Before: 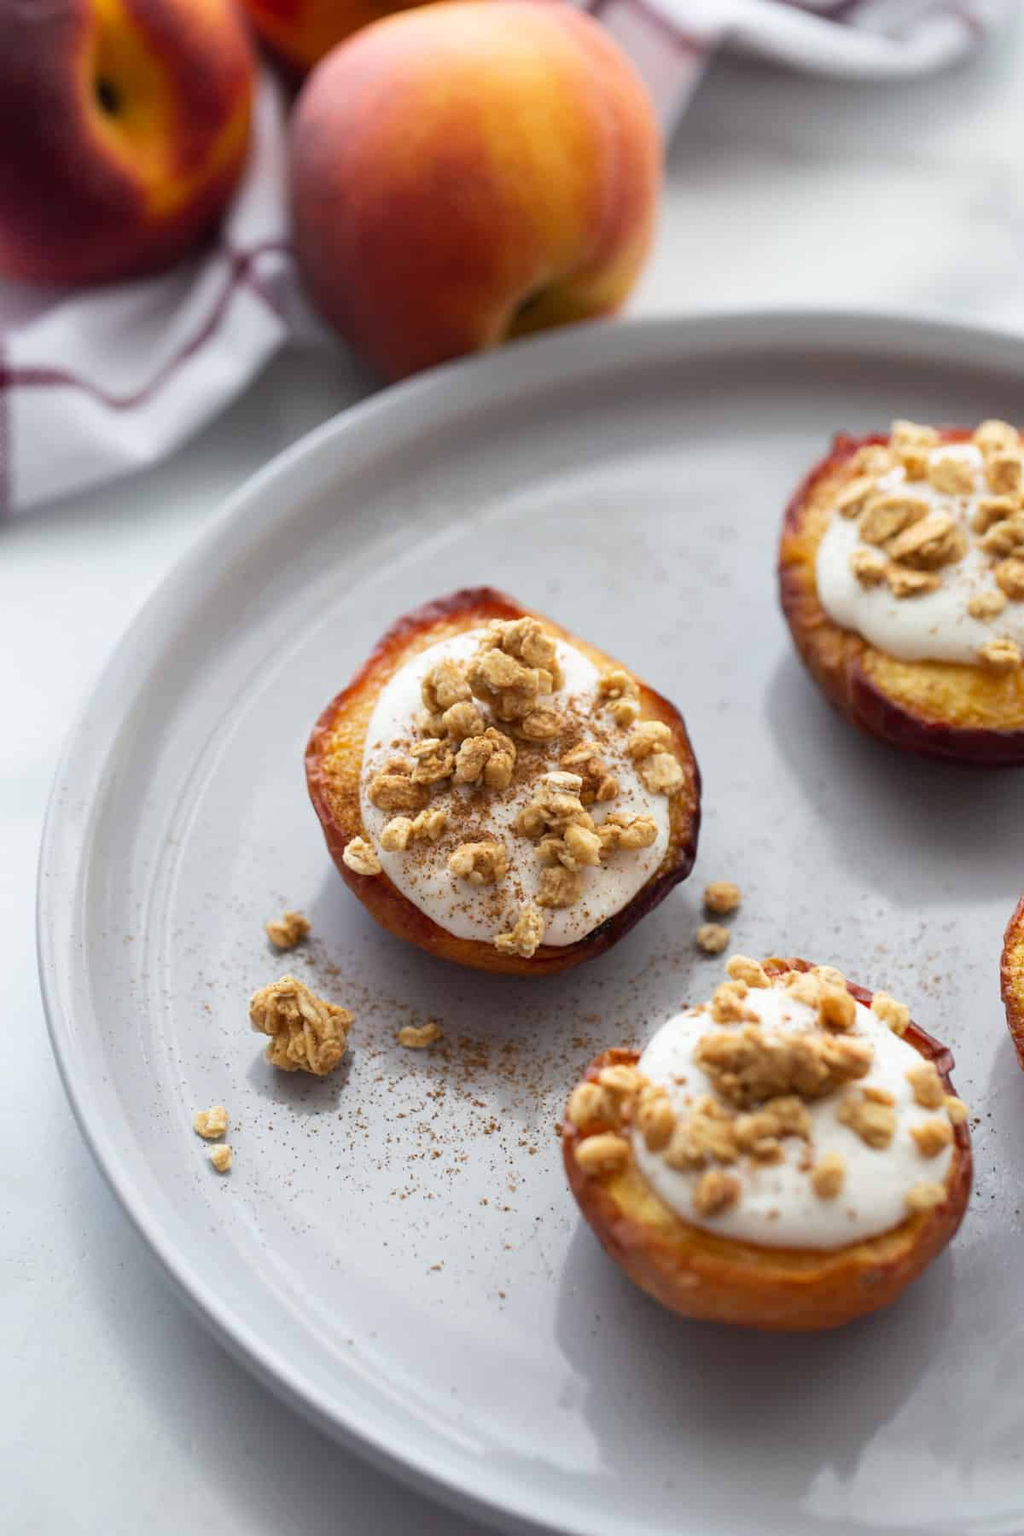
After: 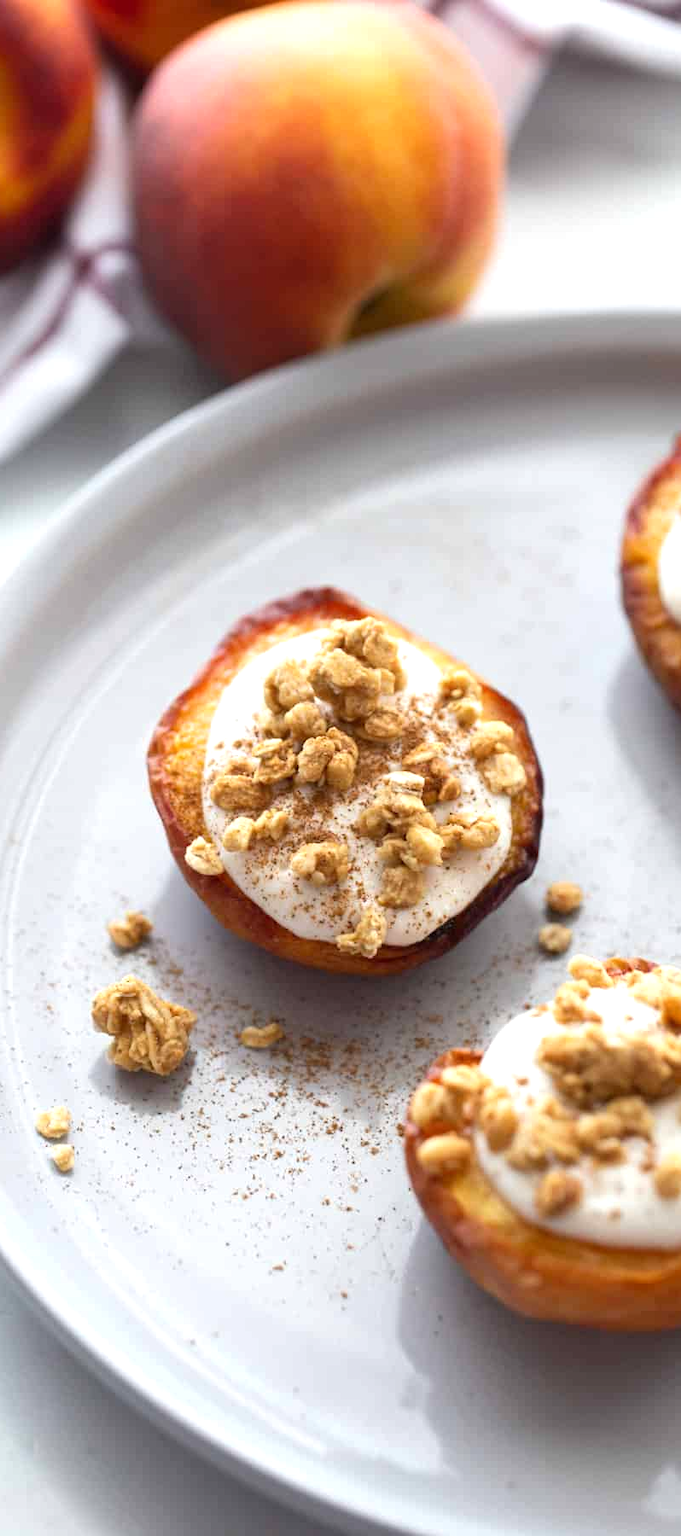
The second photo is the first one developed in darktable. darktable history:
exposure: exposure 0.485 EV, compensate highlight preservation false
crop: left 15.419%, right 17.914%
